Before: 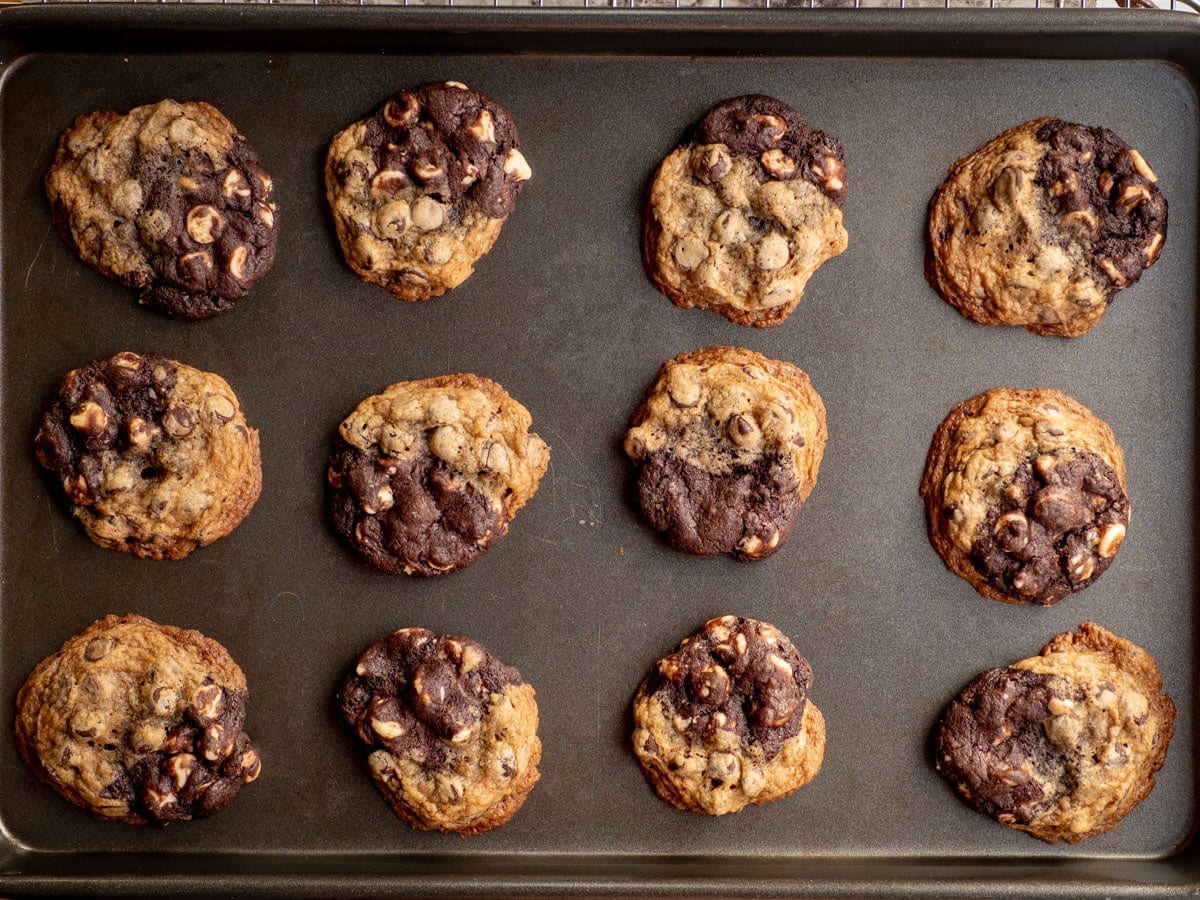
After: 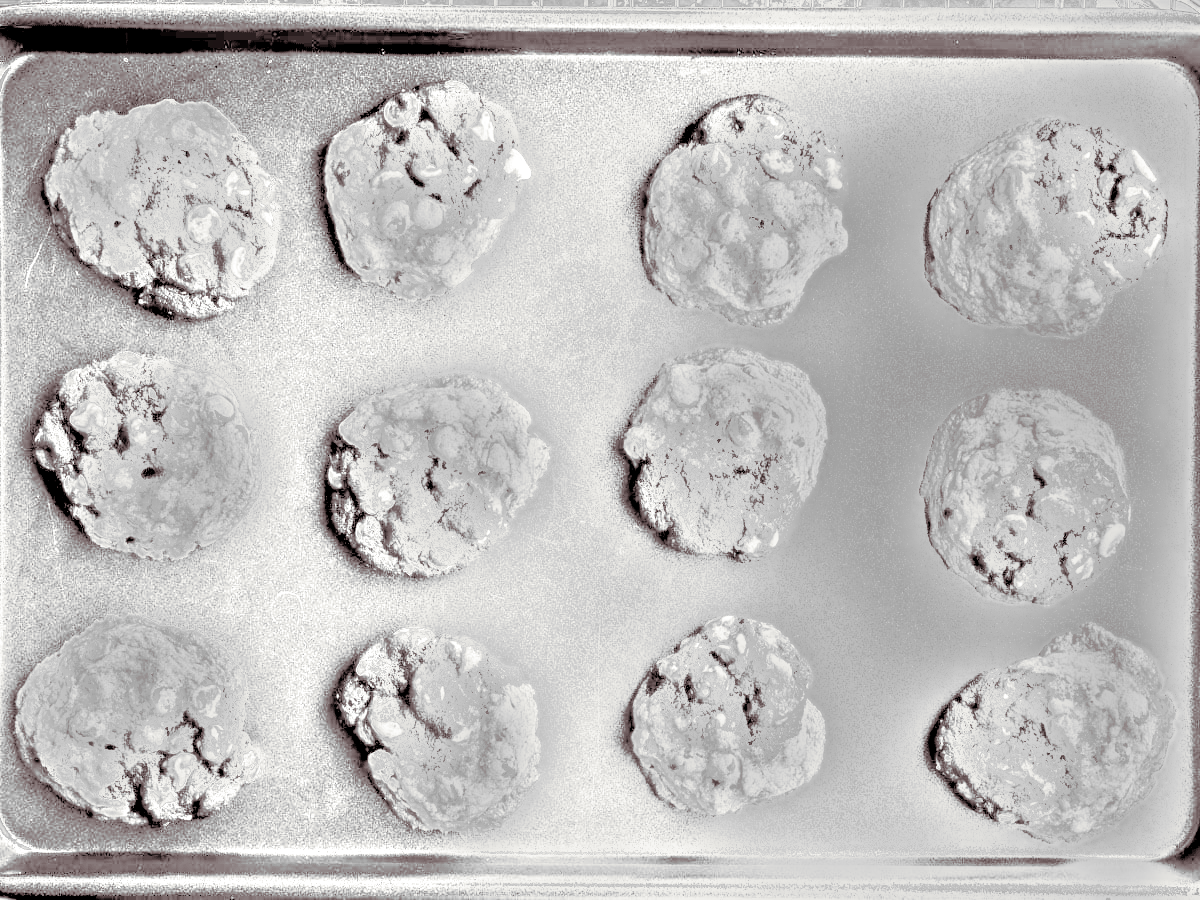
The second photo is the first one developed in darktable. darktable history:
tone curve: curves: ch0 [(0, 0) (0.051, 0.047) (0.102, 0.099) (0.228, 0.275) (0.432, 0.535) (0.695, 0.778) (0.908, 0.946) (1, 1)]; ch1 [(0, 0) (0.339, 0.298) (0.402, 0.363) (0.453, 0.421) (0.483, 0.469) (0.494, 0.493) (0.504, 0.501) (0.527, 0.538) (0.563, 0.595) (0.597, 0.632) (1, 1)]; ch2 [(0, 0) (0.48, 0.48) (0.504, 0.5) (0.539, 0.554) (0.59, 0.63) (0.642, 0.684) (0.824, 0.815) (1, 1)], color space Lab, independent channels, preserve colors none
white balance: red 8, blue 8
contrast brightness saturation: contrast 0.1, brightness 0.03, saturation 0.09
tone equalizer: -7 EV 0.15 EV, -6 EV 0.6 EV, -5 EV 1.15 EV, -4 EV 1.33 EV, -3 EV 1.15 EV, -2 EV 0.6 EV, -1 EV 0.15 EV, mask exposure compensation -0.5 EV
monochrome: on, module defaults
exposure: black level correction 0.009, exposure -0.159 EV, compensate highlight preservation false
split-toning: shadows › saturation 0.24, highlights › hue 54°, highlights › saturation 0.24
local contrast: highlights 100%, shadows 100%, detail 120%, midtone range 0.2
